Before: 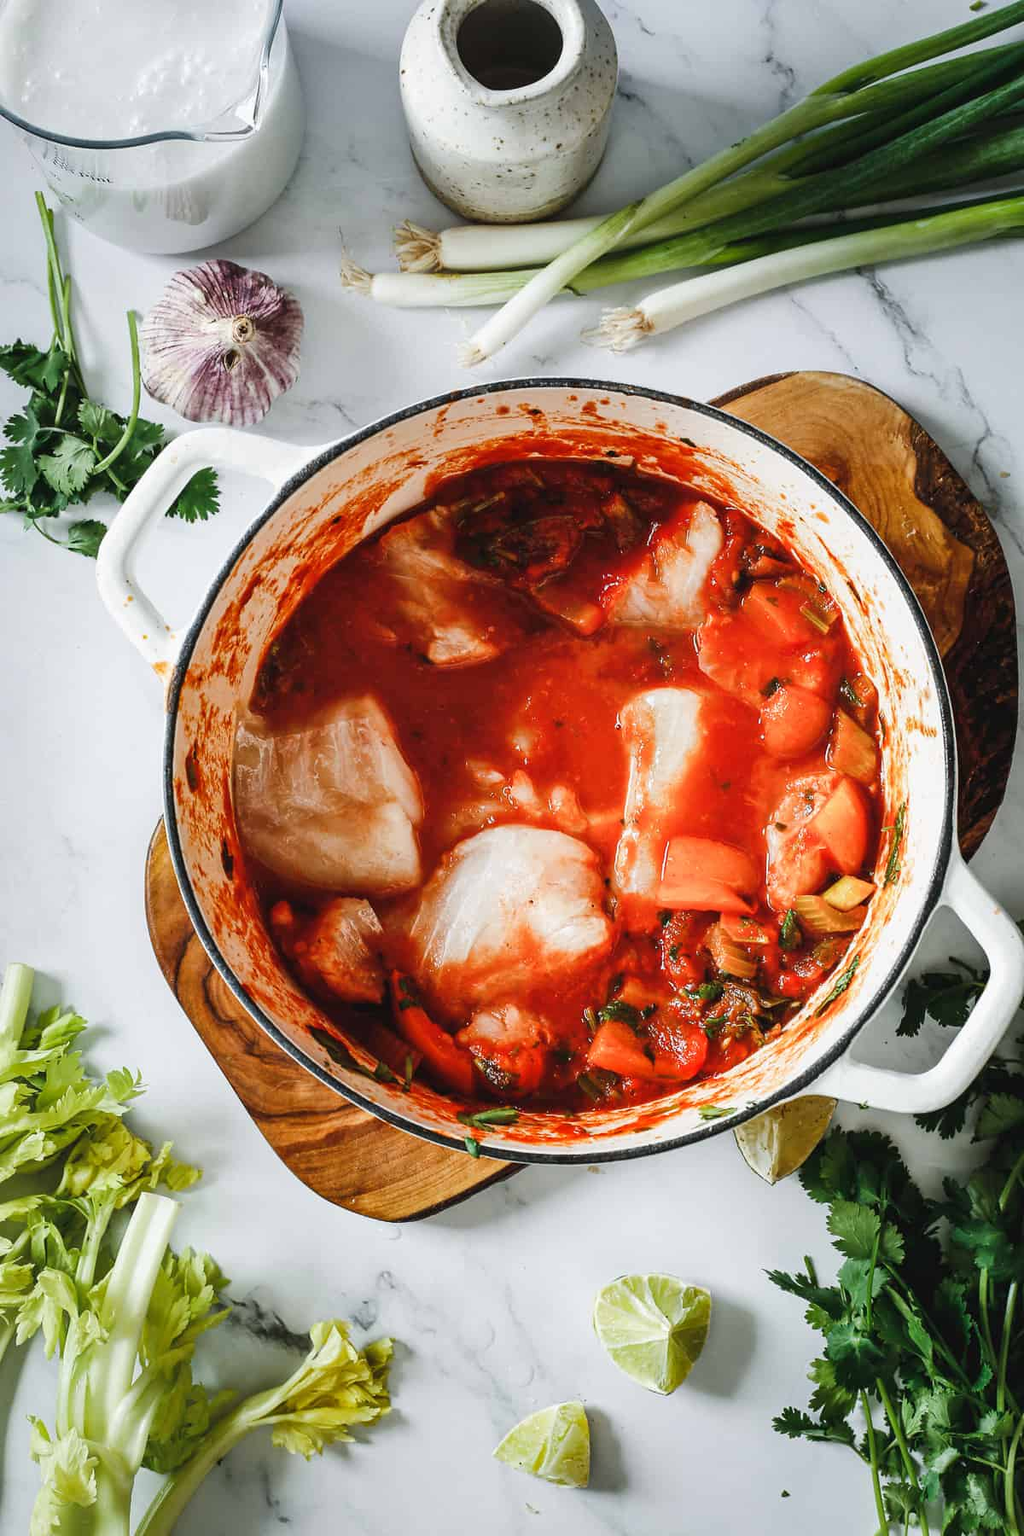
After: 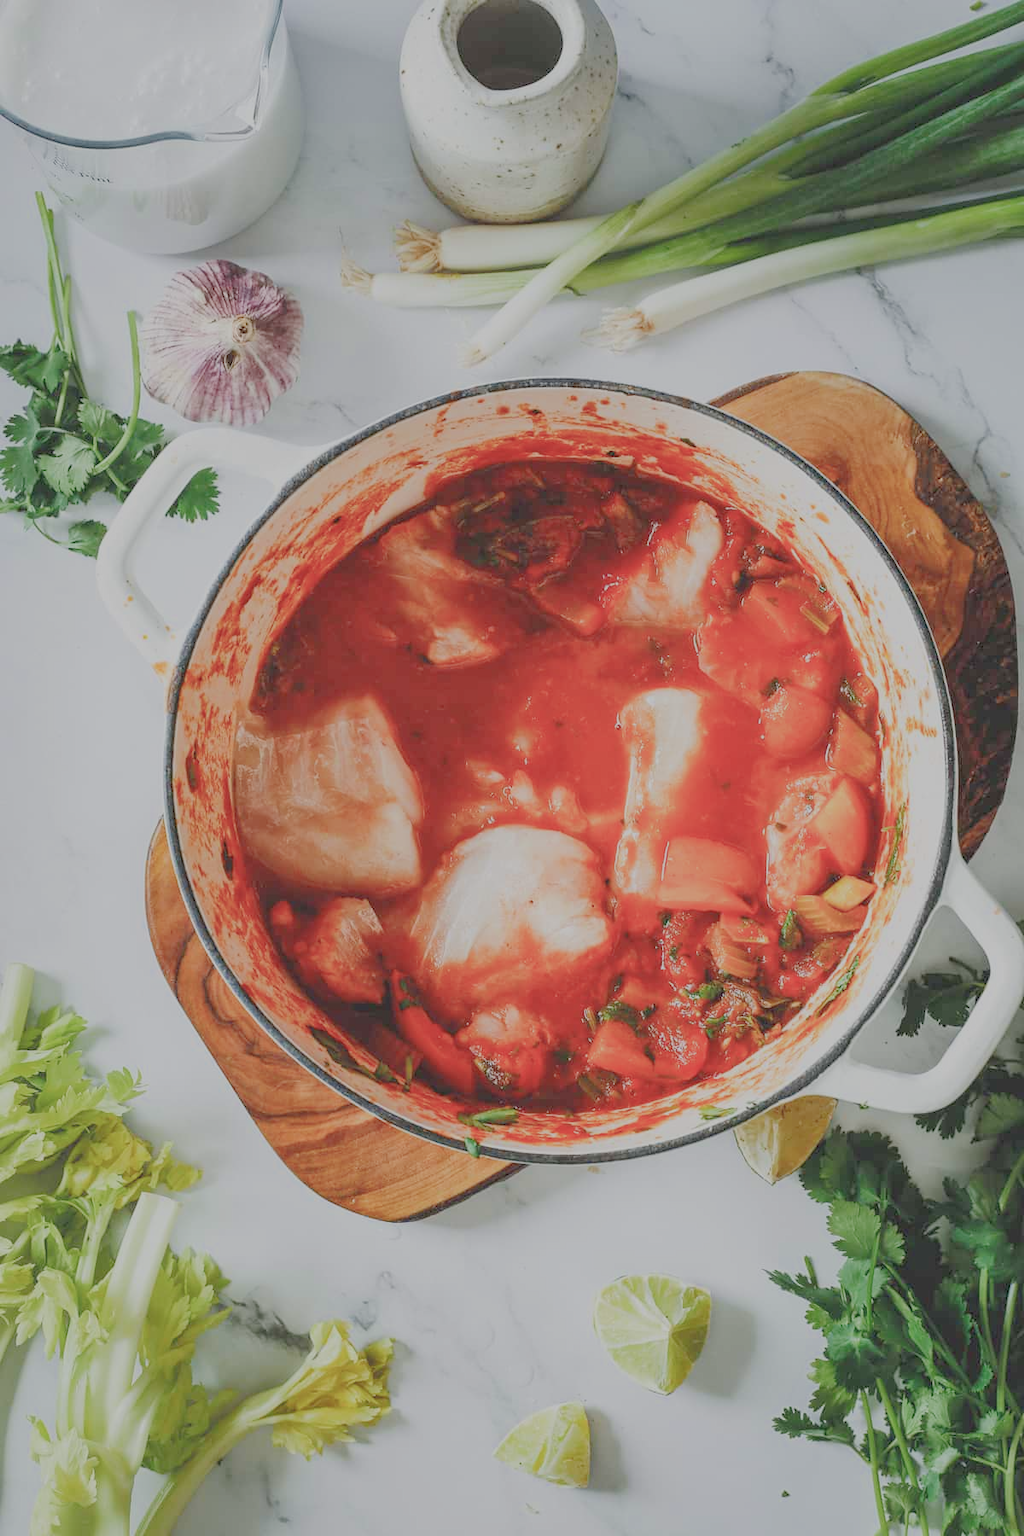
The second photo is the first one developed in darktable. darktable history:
filmic rgb: black relative exposure -15.96 EV, white relative exposure 7.94 EV, hardness 4.17, latitude 49.8%, contrast 0.509
exposure: black level correction 0, exposure 1.095 EV, compensate highlight preservation false
